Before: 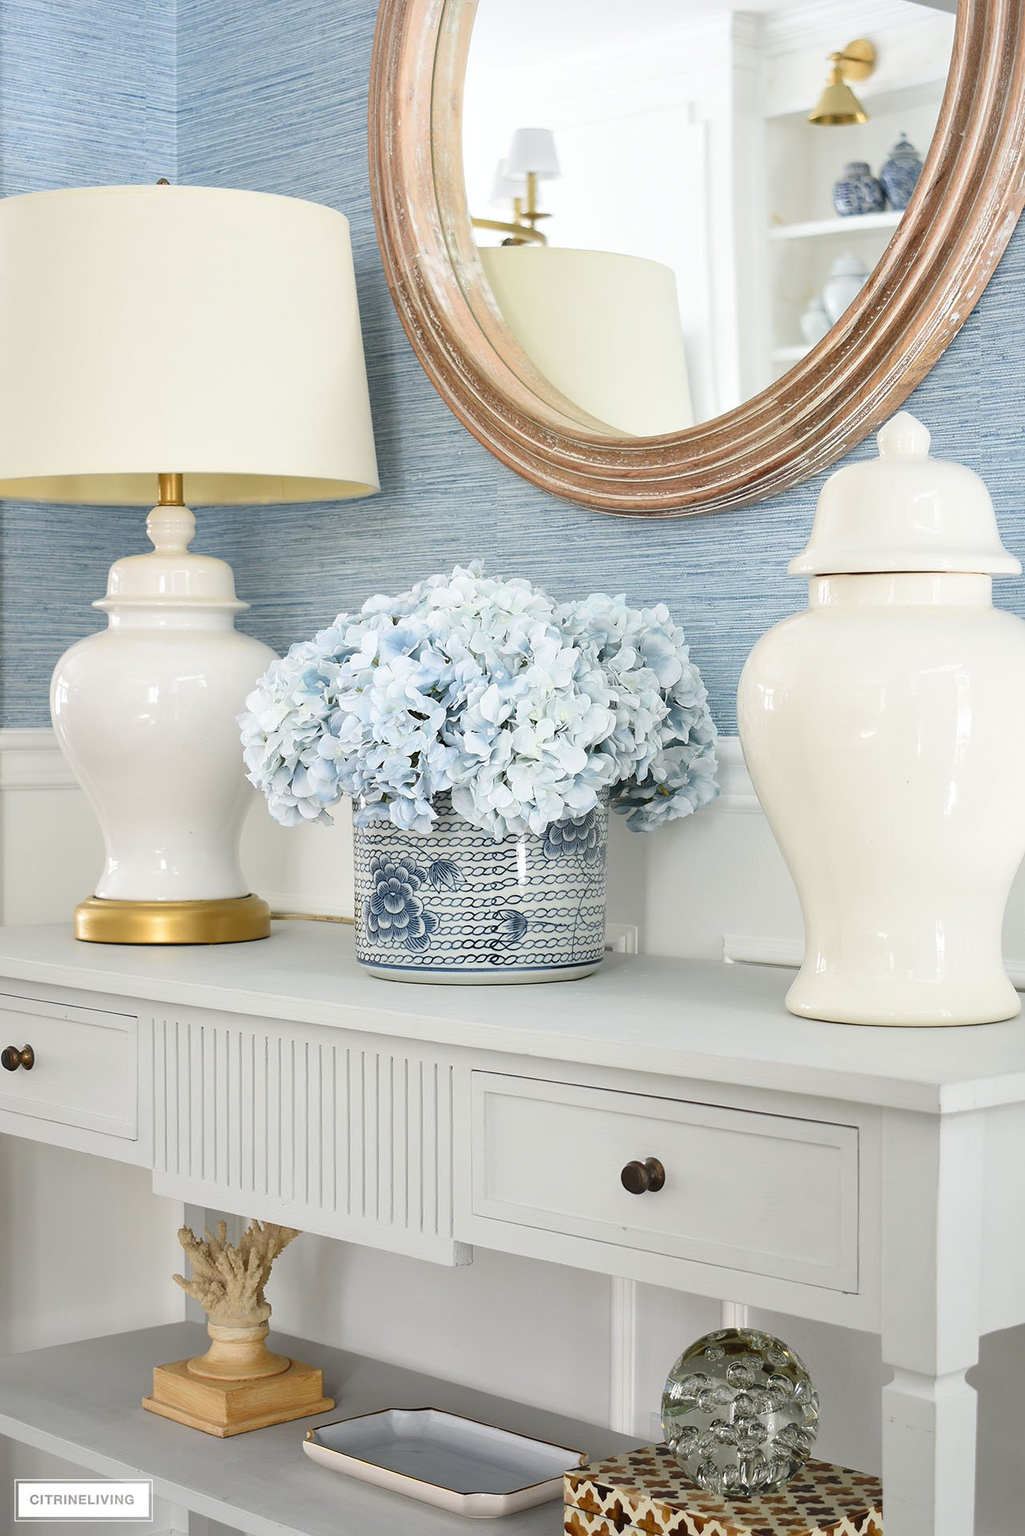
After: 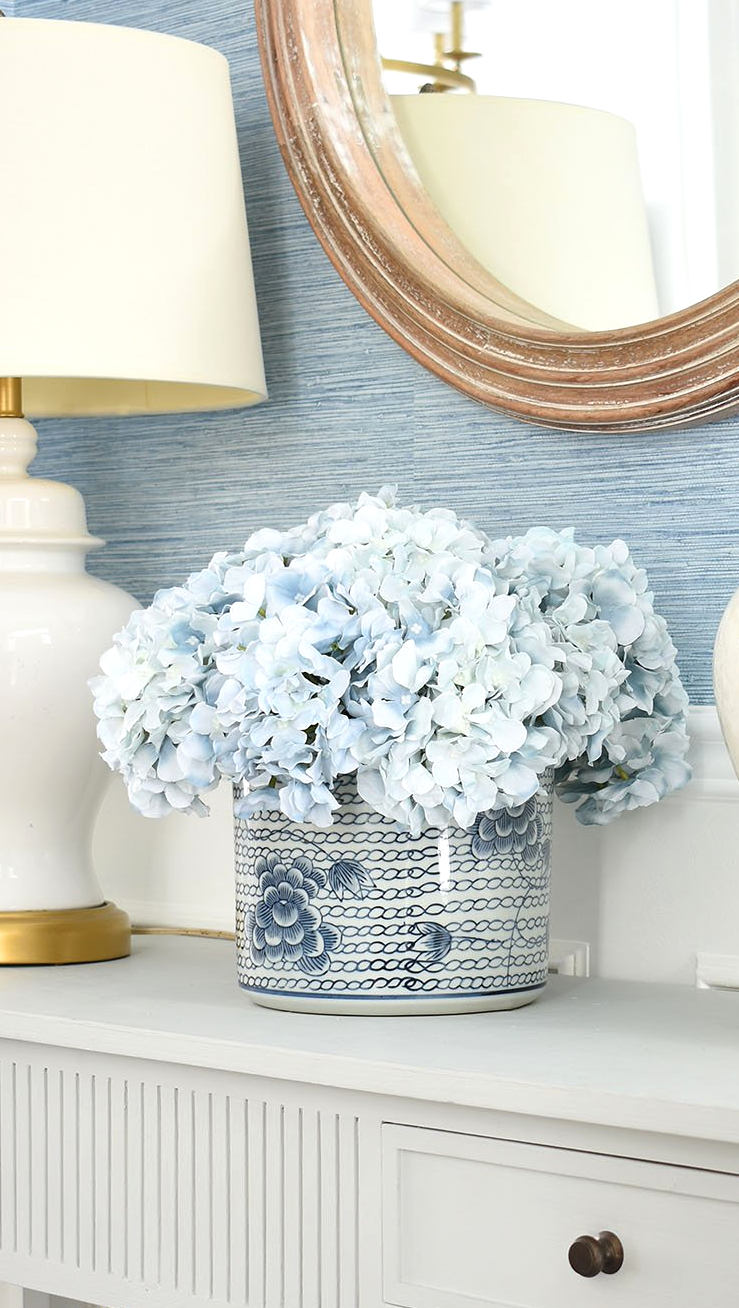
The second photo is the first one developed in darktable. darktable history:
exposure: black level correction 0, exposure 0.2 EV, compensate exposure bias true, compensate highlight preservation false
crop: left 16.202%, top 11.208%, right 26.045%, bottom 20.557%
